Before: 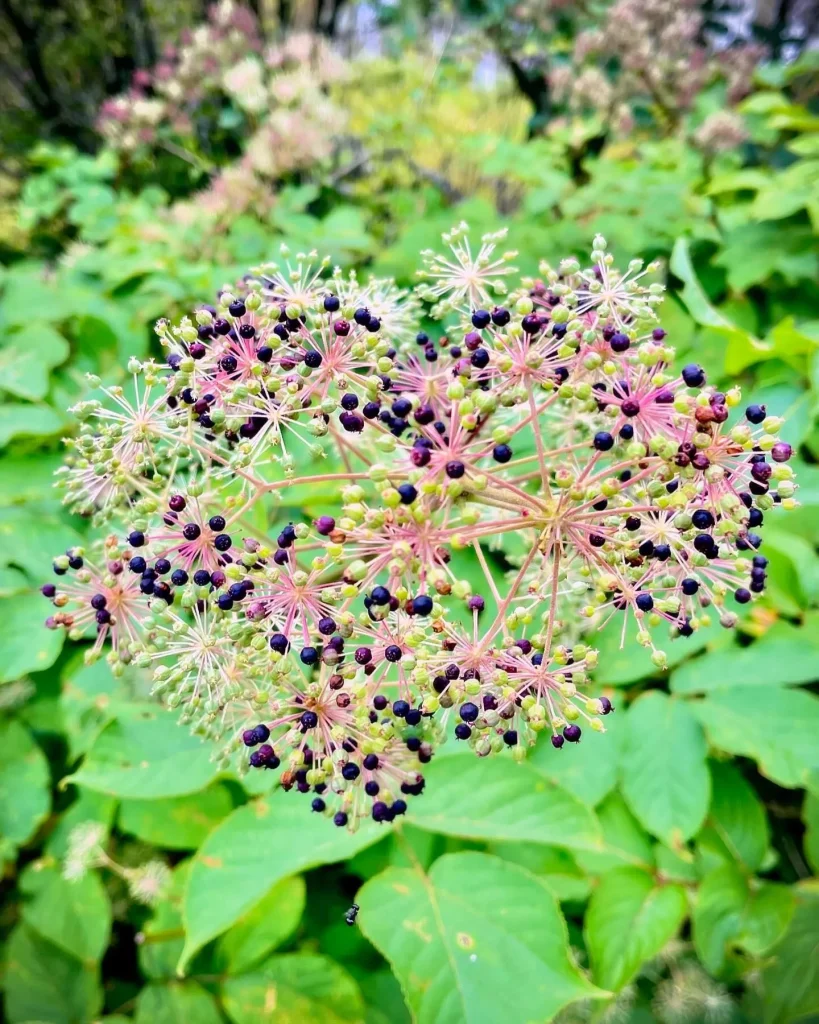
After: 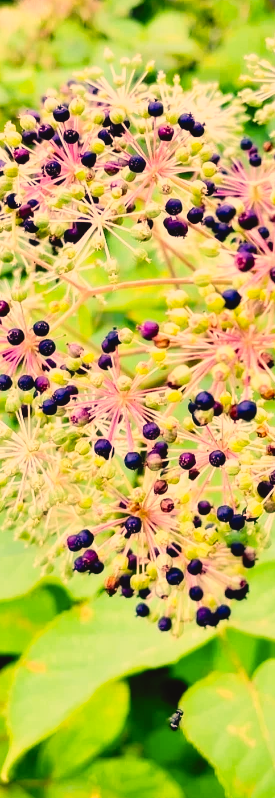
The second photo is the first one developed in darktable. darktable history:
crop and rotate: left 21.49%, top 19.044%, right 44.902%, bottom 2.969%
color correction: highlights a* 14.97, highlights b* 31.2
tone curve: curves: ch0 [(0, 0.039) (0.104, 0.094) (0.285, 0.301) (0.689, 0.764) (0.89, 0.926) (0.994, 0.971)]; ch1 [(0, 0) (0.337, 0.249) (0.437, 0.411) (0.485, 0.487) (0.515, 0.514) (0.566, 0.563) (0.641, 0.655) (1, 1)]; ch2 [(0, 0) (0.314, 0.301) (0.421, 0.411) (0.502, 0.505) (0.528, 0.54) (0.557, 0.555) (0.612, 0.583) (0.722, 0.67) (1, 1)], preserve colors none
